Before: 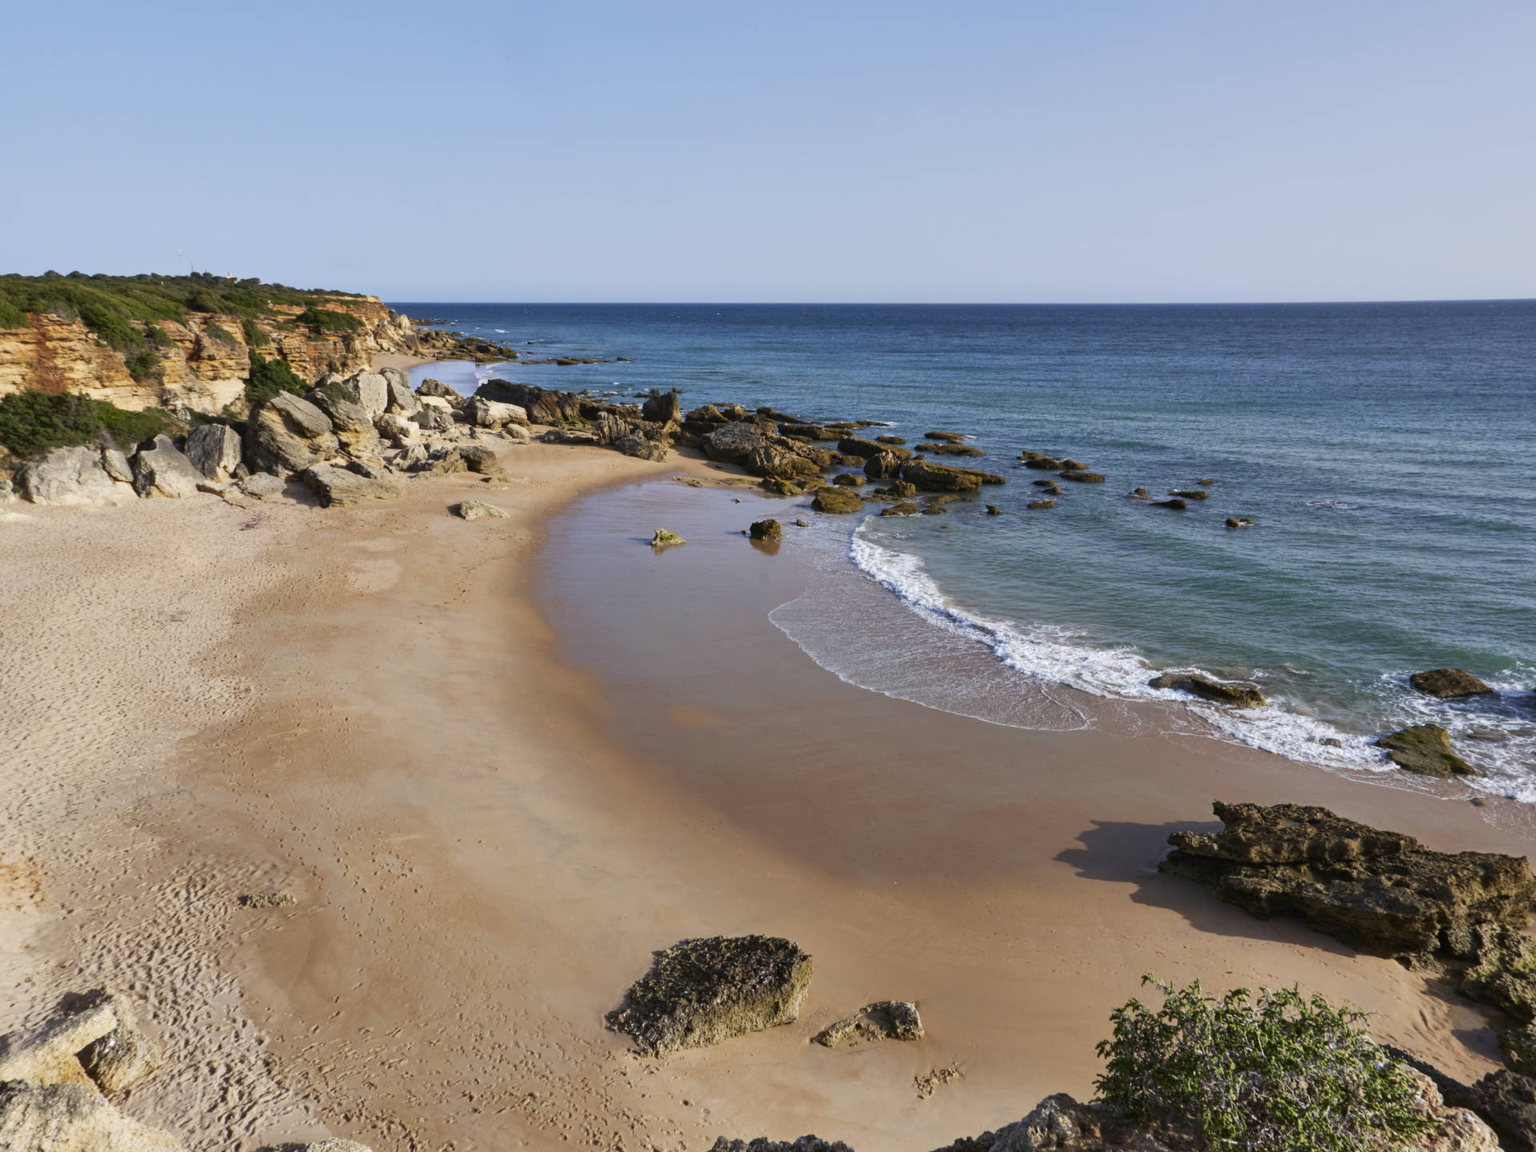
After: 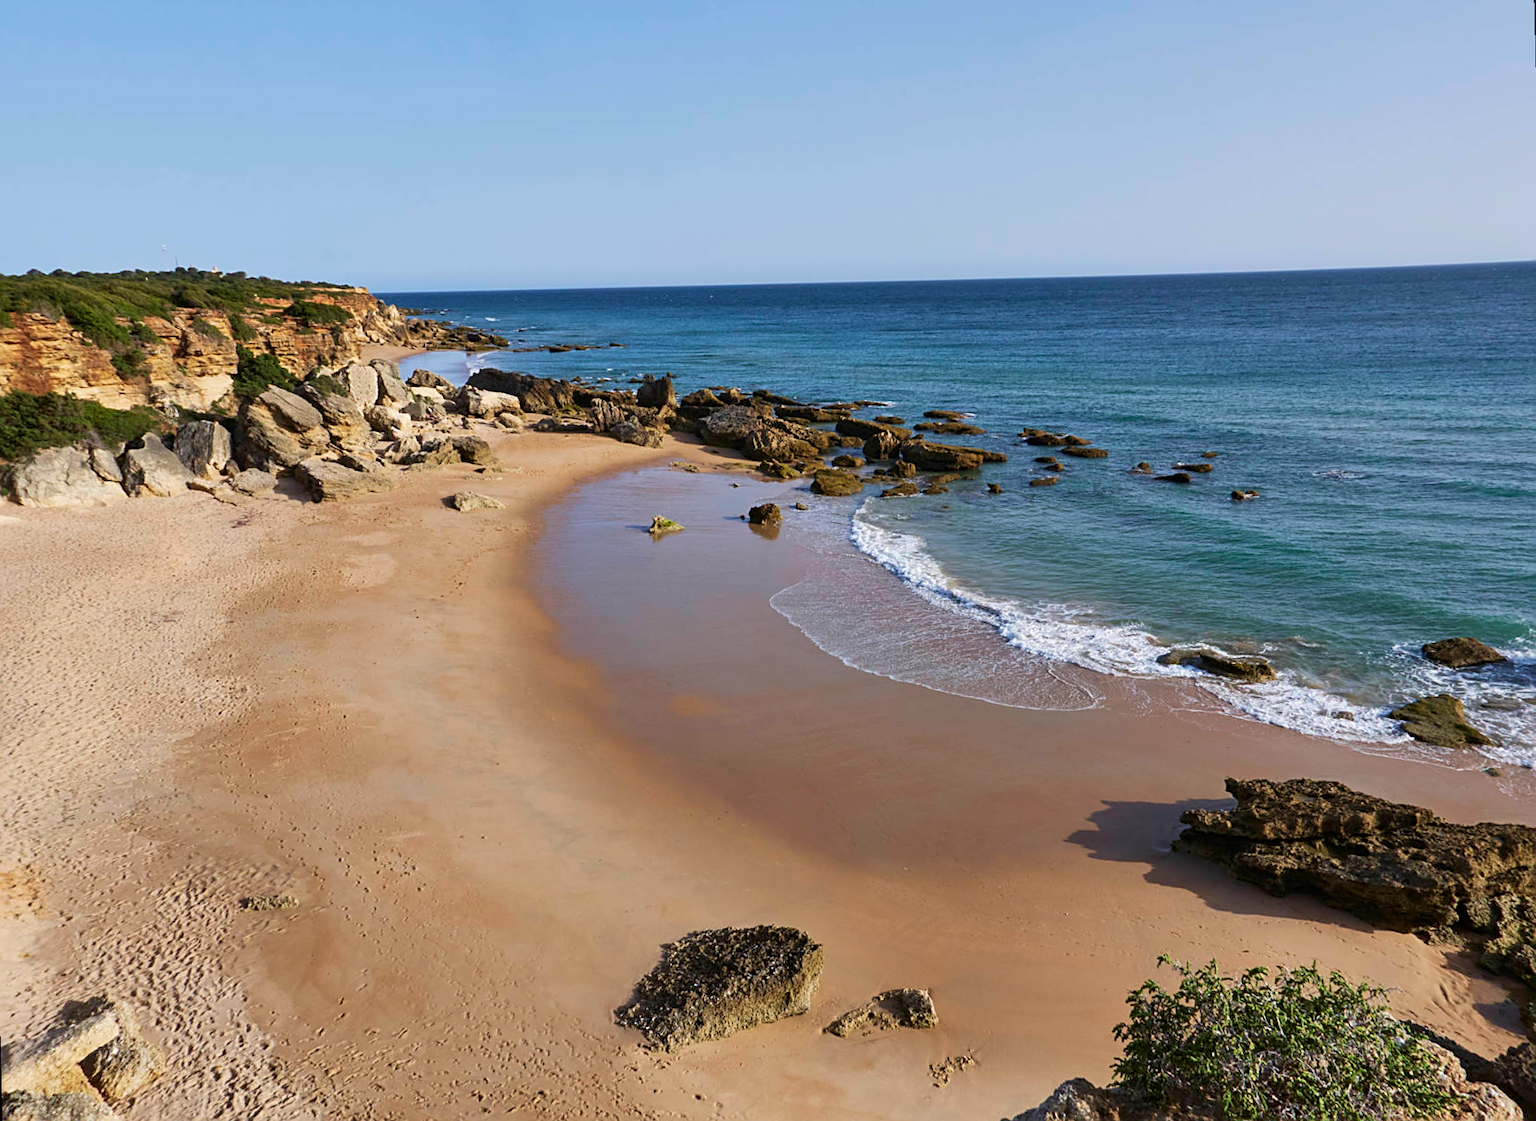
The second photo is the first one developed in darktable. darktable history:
sharpen: on, module defaults
rotate and perspective: rotation -1.42°, crop left 0.016, crop right 0.984, crop top 0.035, crop bottom 0.965
velvia: strength 21.76%
